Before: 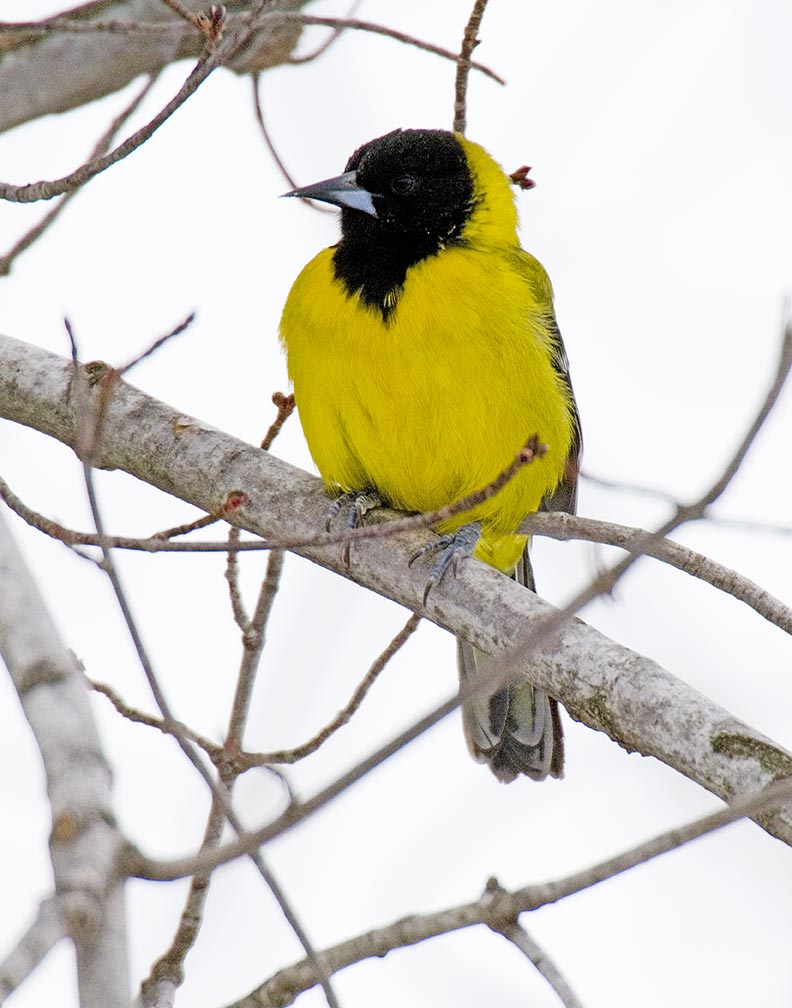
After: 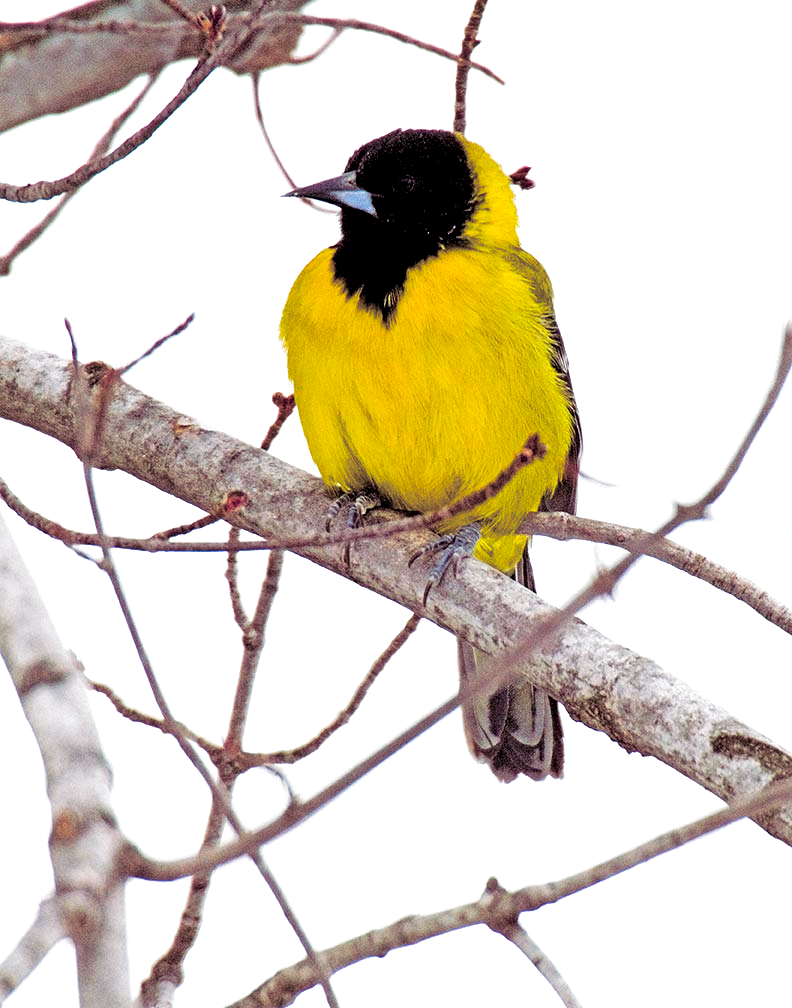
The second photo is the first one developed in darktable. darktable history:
color balance: lift [0.991, 1, 1, 1], gamma [0.996, 1, 1, 1], input saturation 98.52%, contrast 20.34%, output saturation 103.72%
split-toning: shadows › hue 316.8°, shadows › saturation 0.47, highlights › hue 201.6°, highlights › saturation 0, balance -41.97, compress 28.01%
